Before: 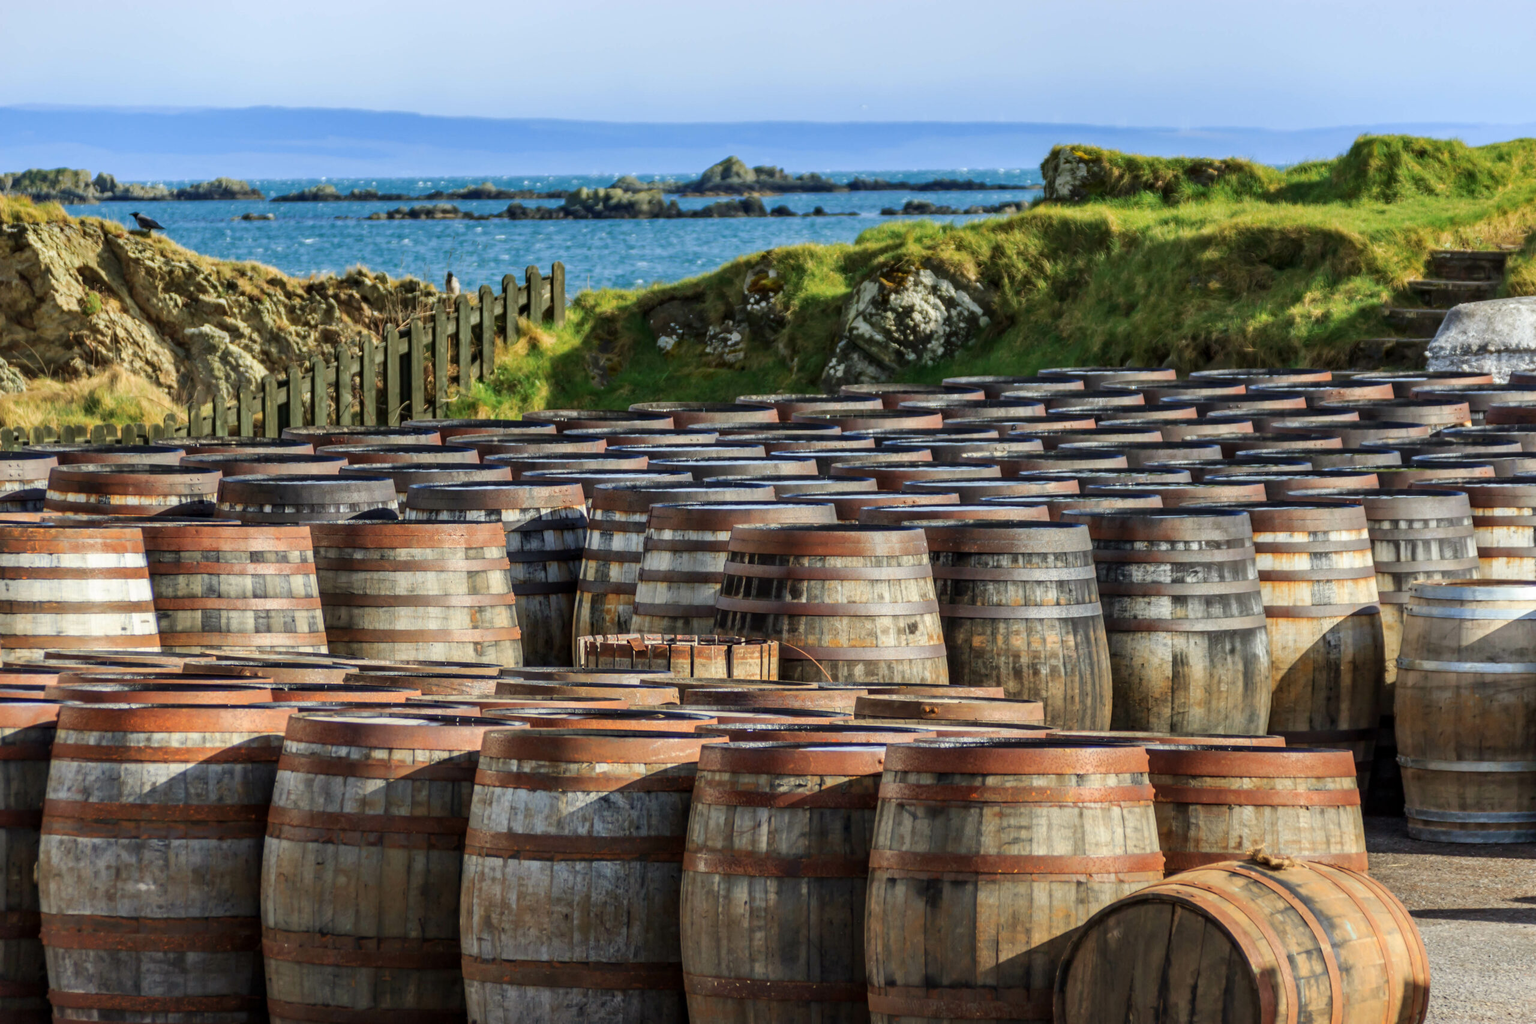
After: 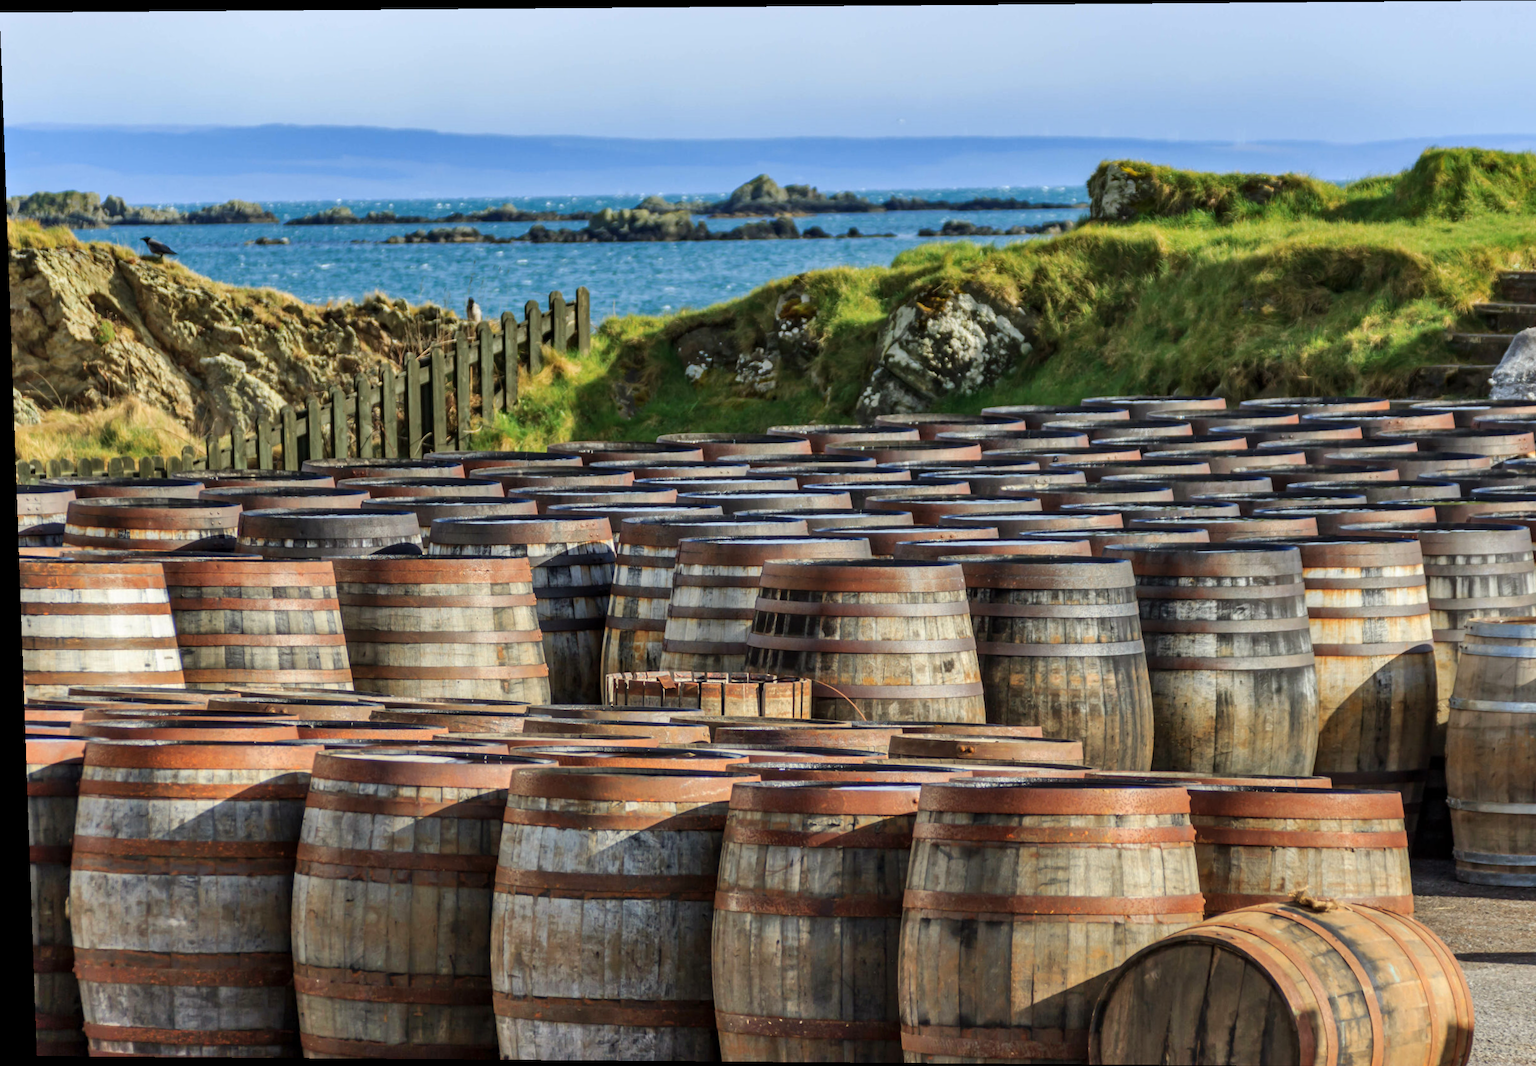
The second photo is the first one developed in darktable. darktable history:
white balance: red 1, blue 1
rotate and perspective: lens shift (vertical) 0.048, lens shift (horizontal) -0.024, automatic cropping off
crop and rotate: right 5.167%
shadows and highlights: soften with gaussian
